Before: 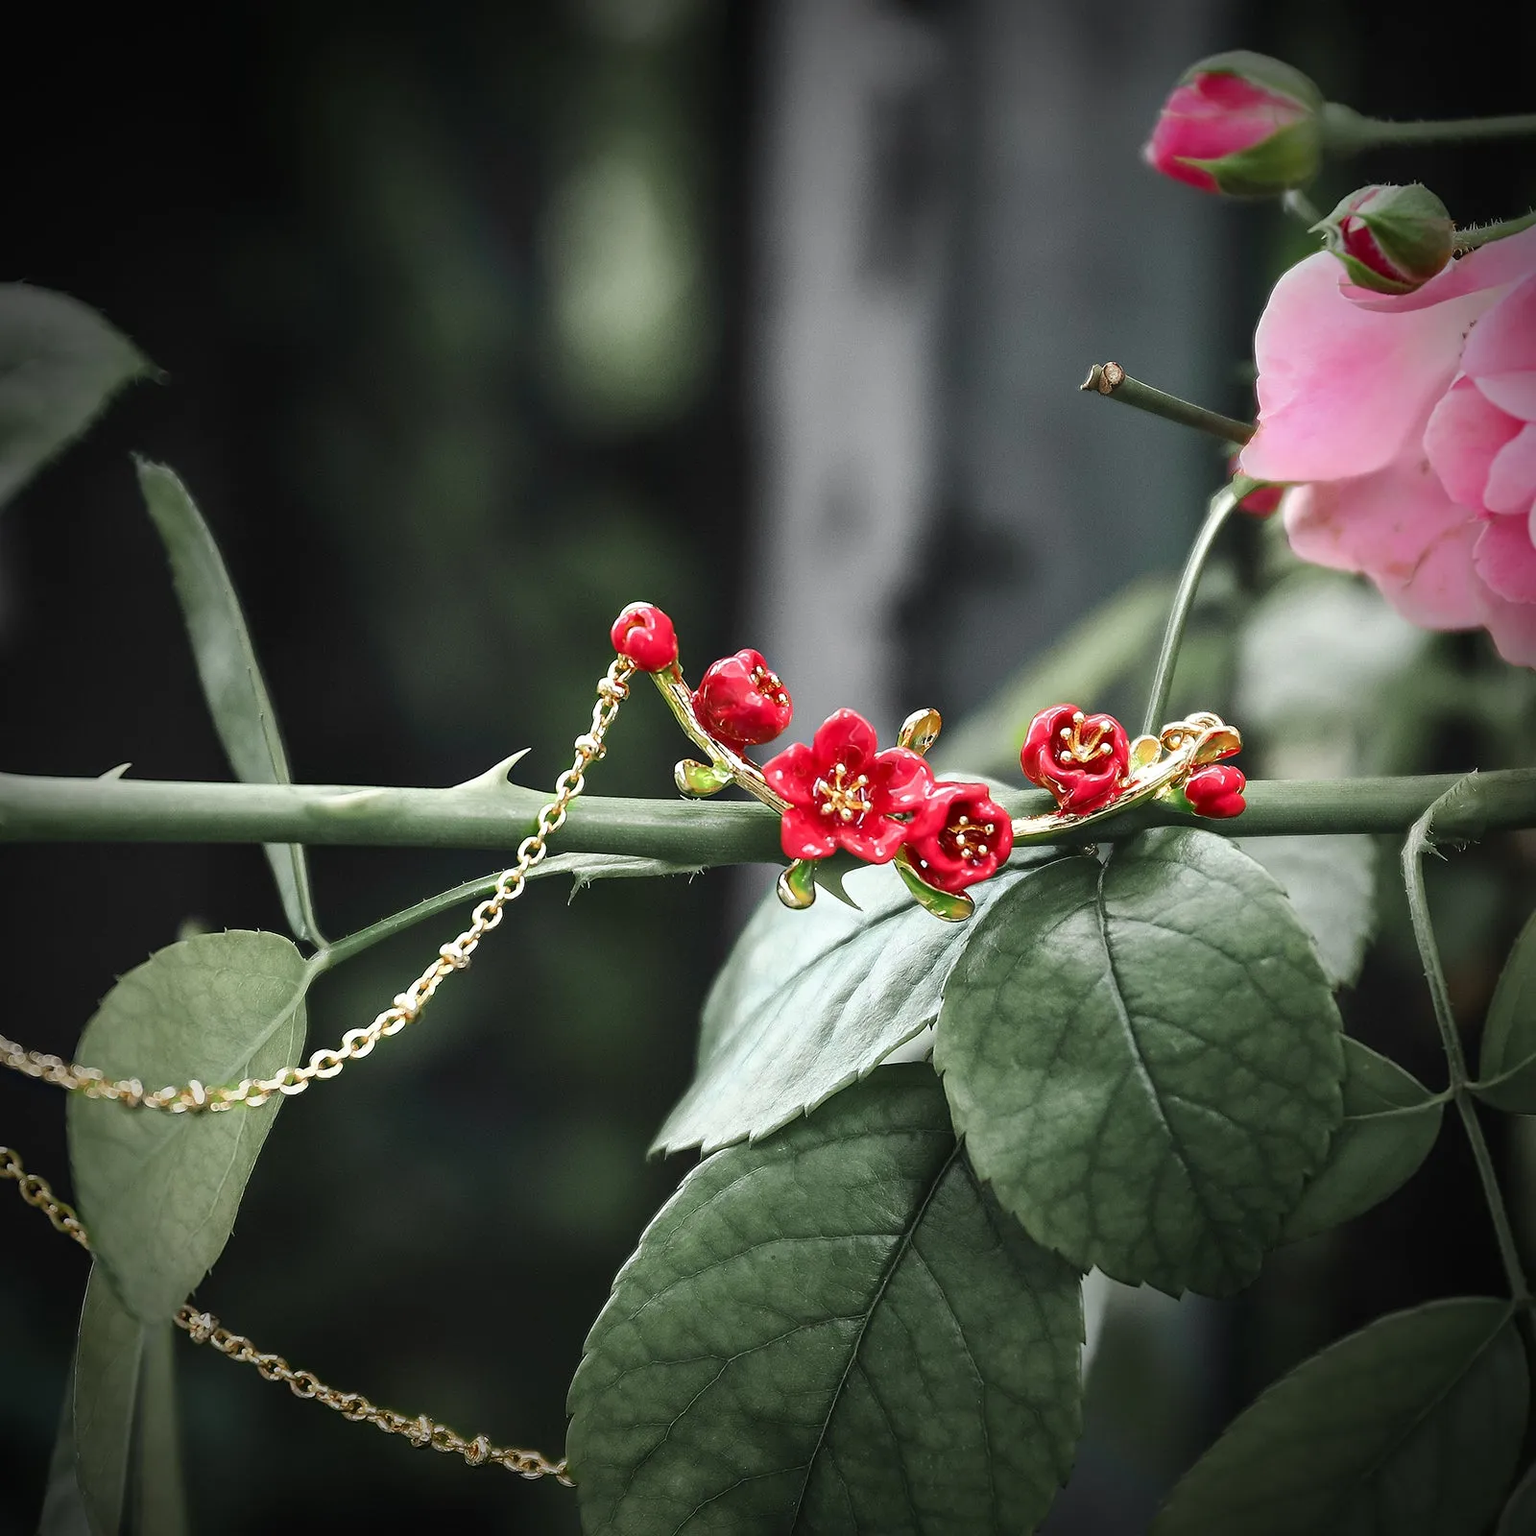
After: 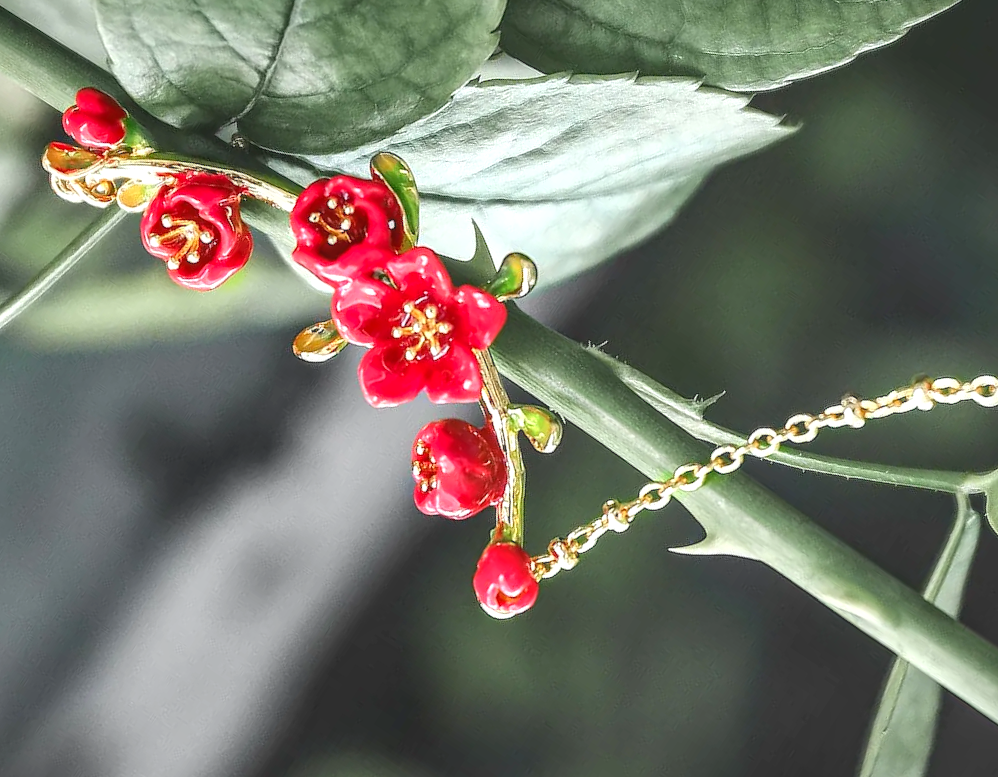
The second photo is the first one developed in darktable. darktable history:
contrast brightness saturation: contrast -0.3
local contrast: highlights 22%, detail 150%
exposure: black level correction 0, exposure 0.694 EV, compensate highlight preservation false
crop and rotate: angle 146.81°, left 9.086%, top 15.688%, right 4.529%, bottom 17.025%
